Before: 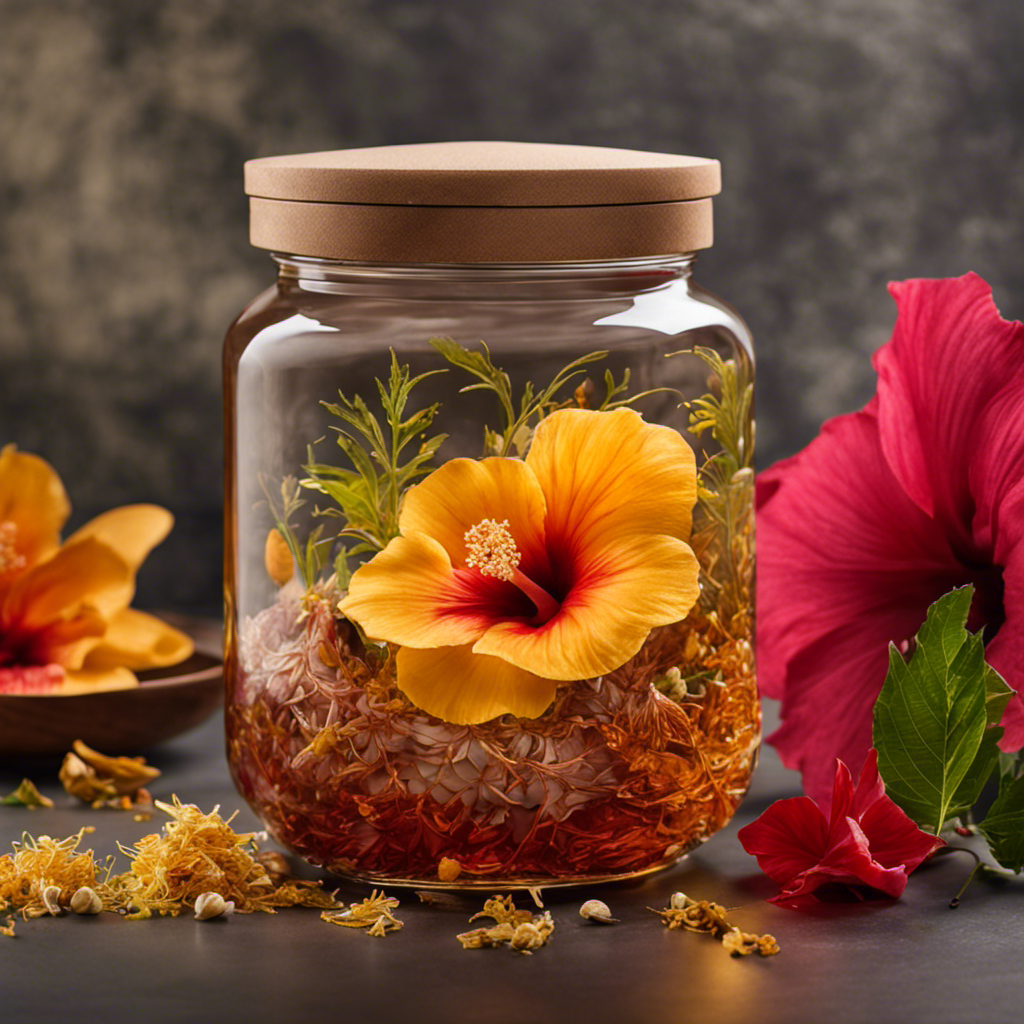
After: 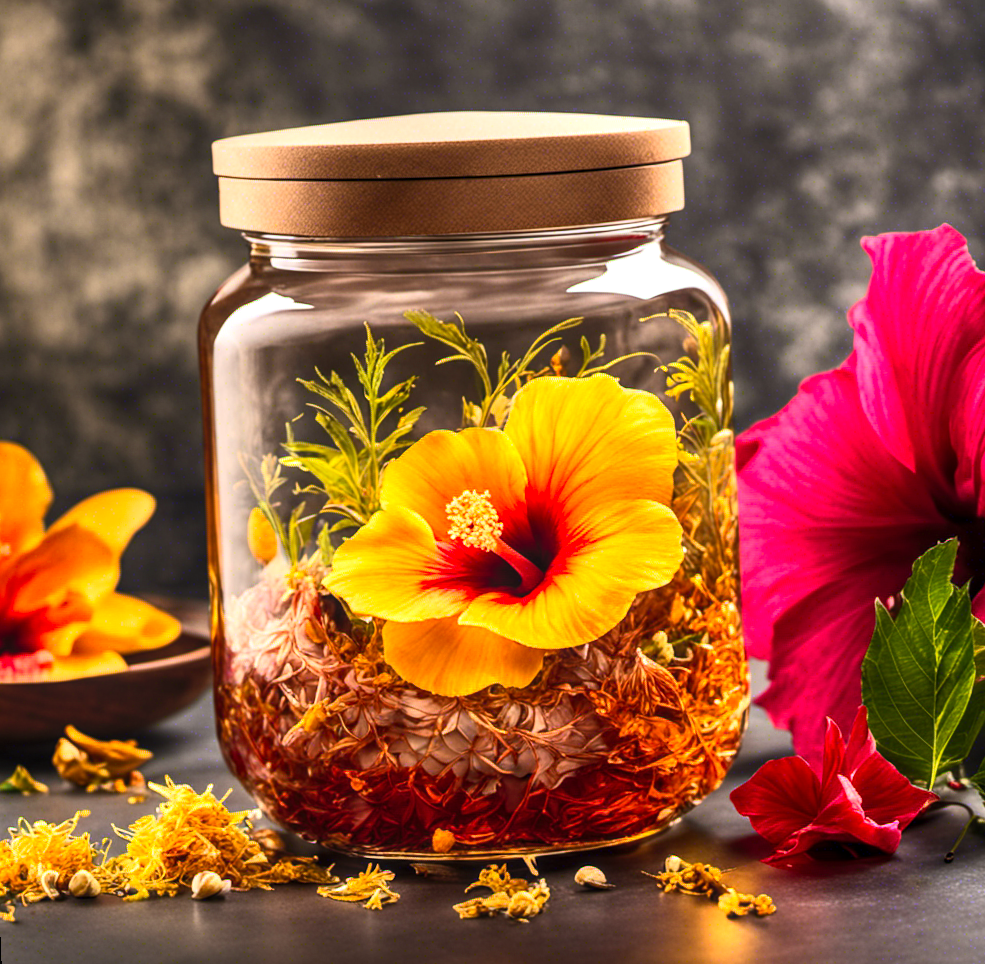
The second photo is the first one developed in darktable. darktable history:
rotate and perspective: rotation -2.12°, lens shift (vertical) 0.009, lens shift (horizontal) -0.008, automatic cropping original format, crop left 0.036, crop right 0.964, crop top 0.05, crop bottom 0.959
tone equalizer: -8 EV -0.75 EV, -7 EV -0.7 EV, -6 EV -0.6 EV, -5 EV -0.4 EV, -3 EV 0.4 EV, -2 EV 0.6 EV, -1 EV 0.7 EV, +0 EV 0.75 EV, edges refinement/feathering 500, mask exposure compensation -1.57 EV, preserve details no
contrast brightness saturation: contrast 0.24, brightness 0.26, saturation 0.39
local contrast: on, module defaults
